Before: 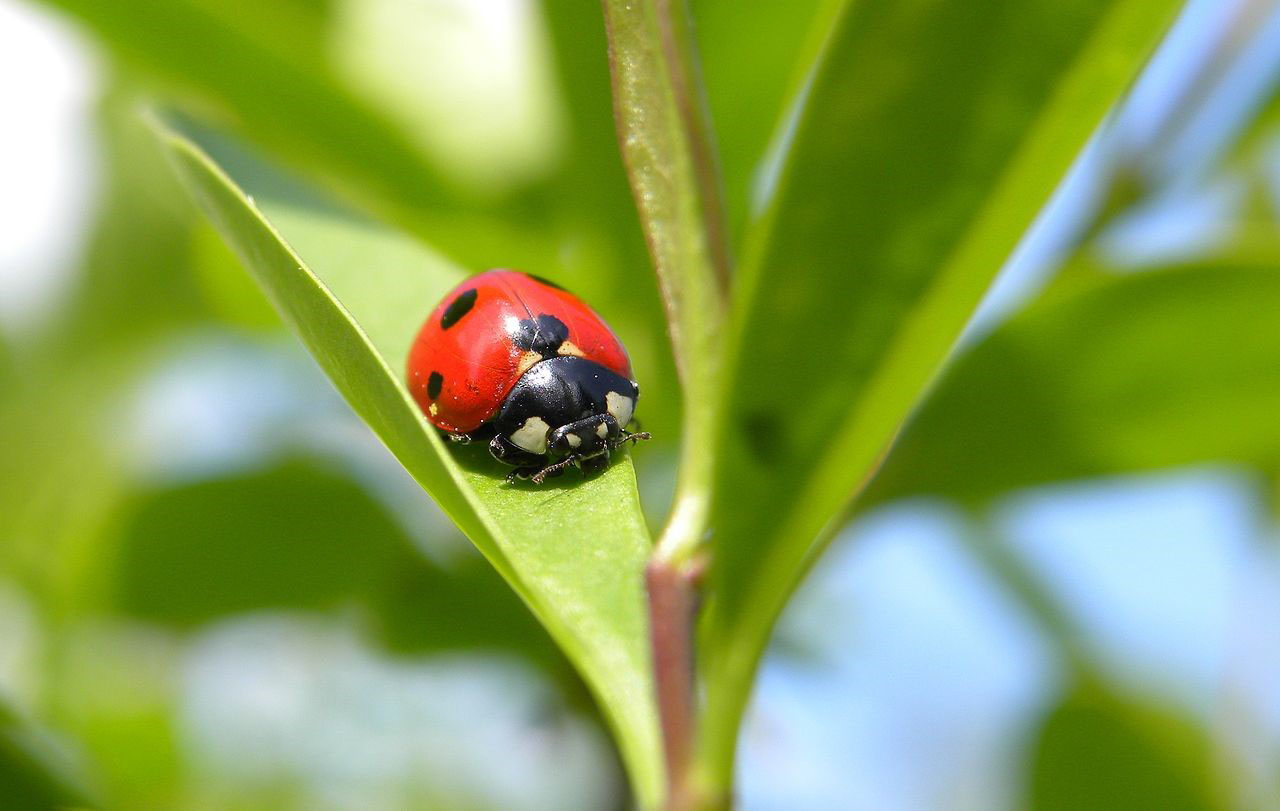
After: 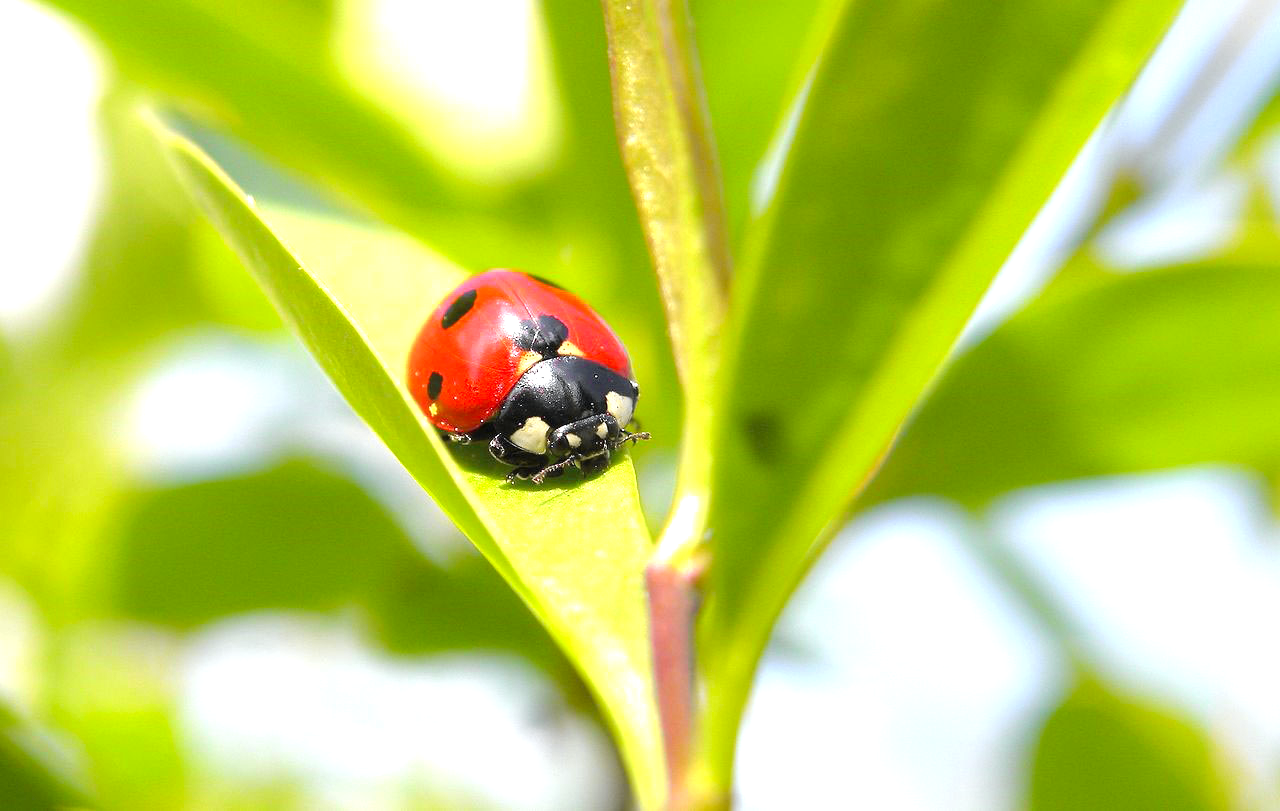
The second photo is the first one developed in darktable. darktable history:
tone curve: curves: ch0 [(0, 0.012) (0.036, 0.035) (0.274, 0.288) (0.504, 0.536) (0.844, 0.84) (1, 0.983)]; ch1 [(0, 0) (0.389, 0.403) (0.462, 0.486) (0.499, 0.498) (0.511, 0.502) (0.536, 0.547) (0.567, 0.588) (0.626, 0.645) (0.749, 0.781) (1, 1)]; ch2 [(0, 0) (0.457, 0.486) (0.5, 0.5) (0.56, 0.551) (0.615, 0.607) (0.704, 0.732) (1, 1)], color space Lab, independent channels, preserve colors none
exposure: exposure 1 EV, compensate highlight preservation false
